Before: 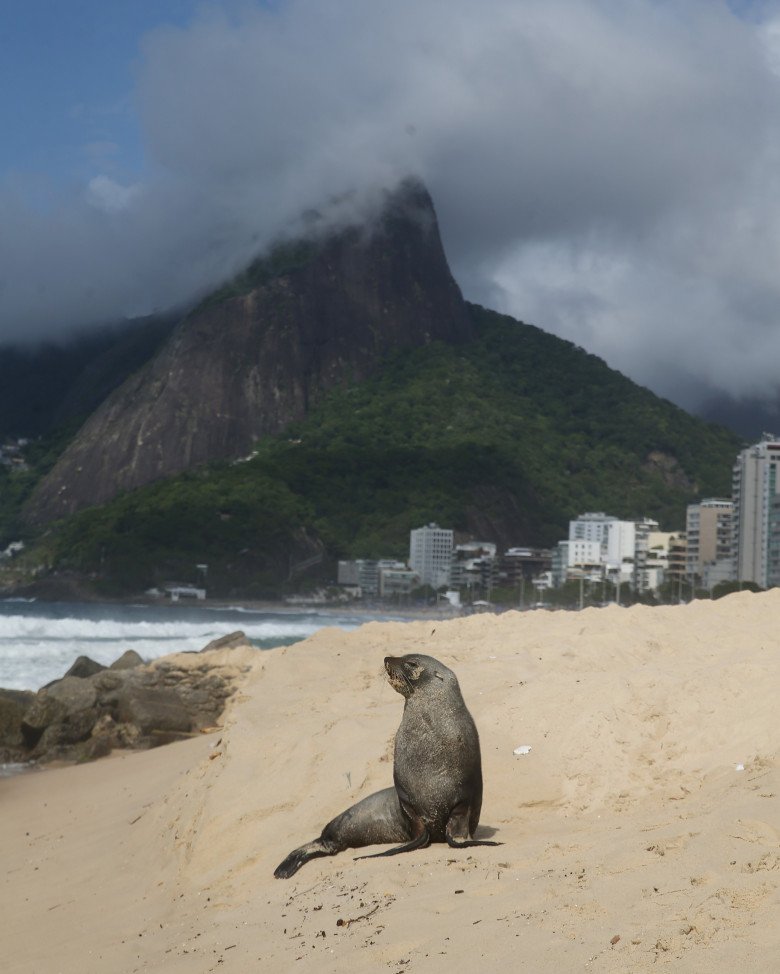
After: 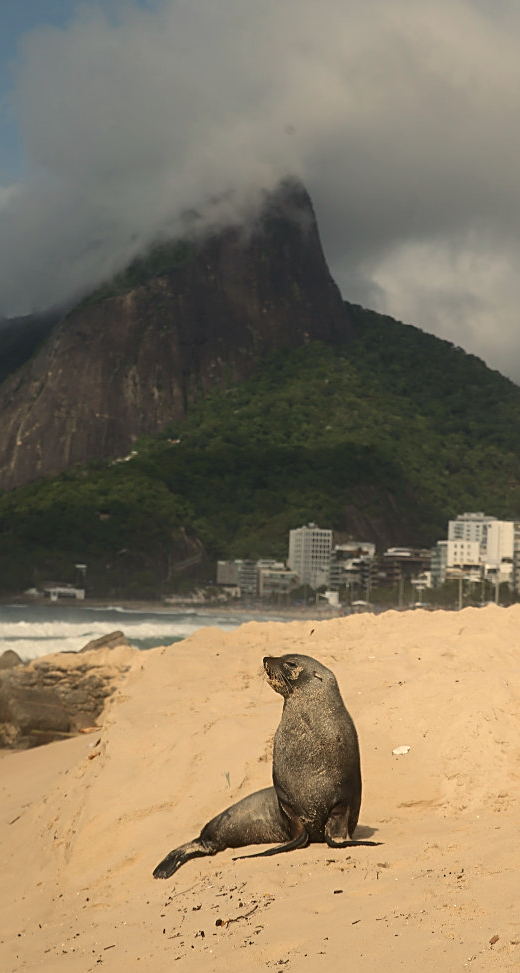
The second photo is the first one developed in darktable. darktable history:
white balance: red 1.123, blue 0.83
sharpen: on, module defaults
crop and rotate: left 15.546%, right 17.787%
